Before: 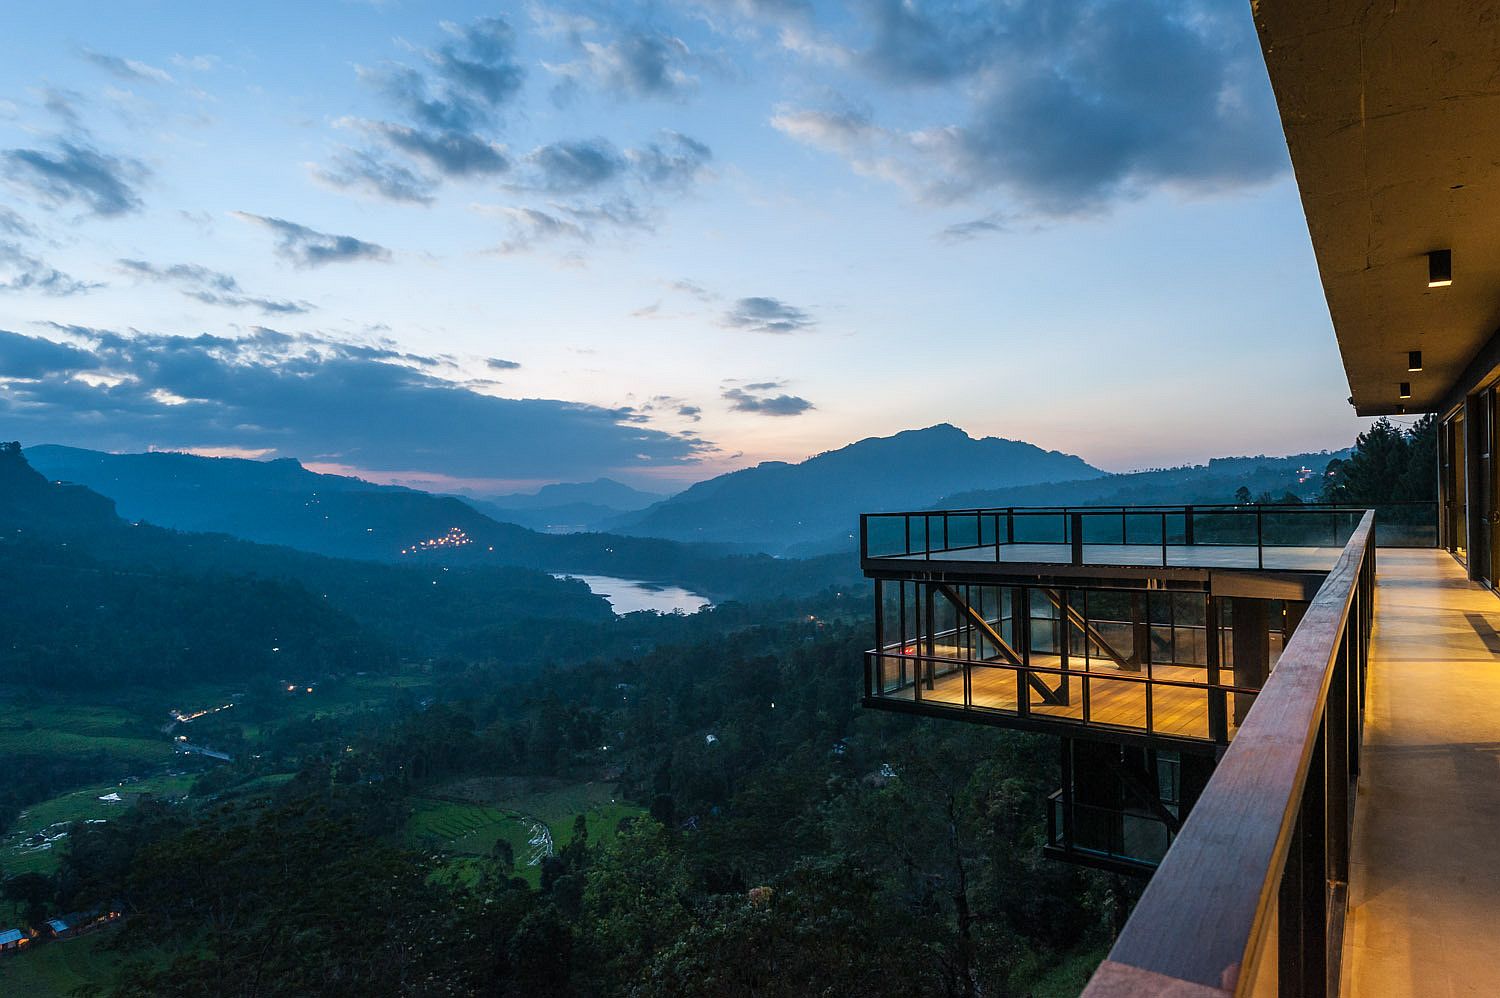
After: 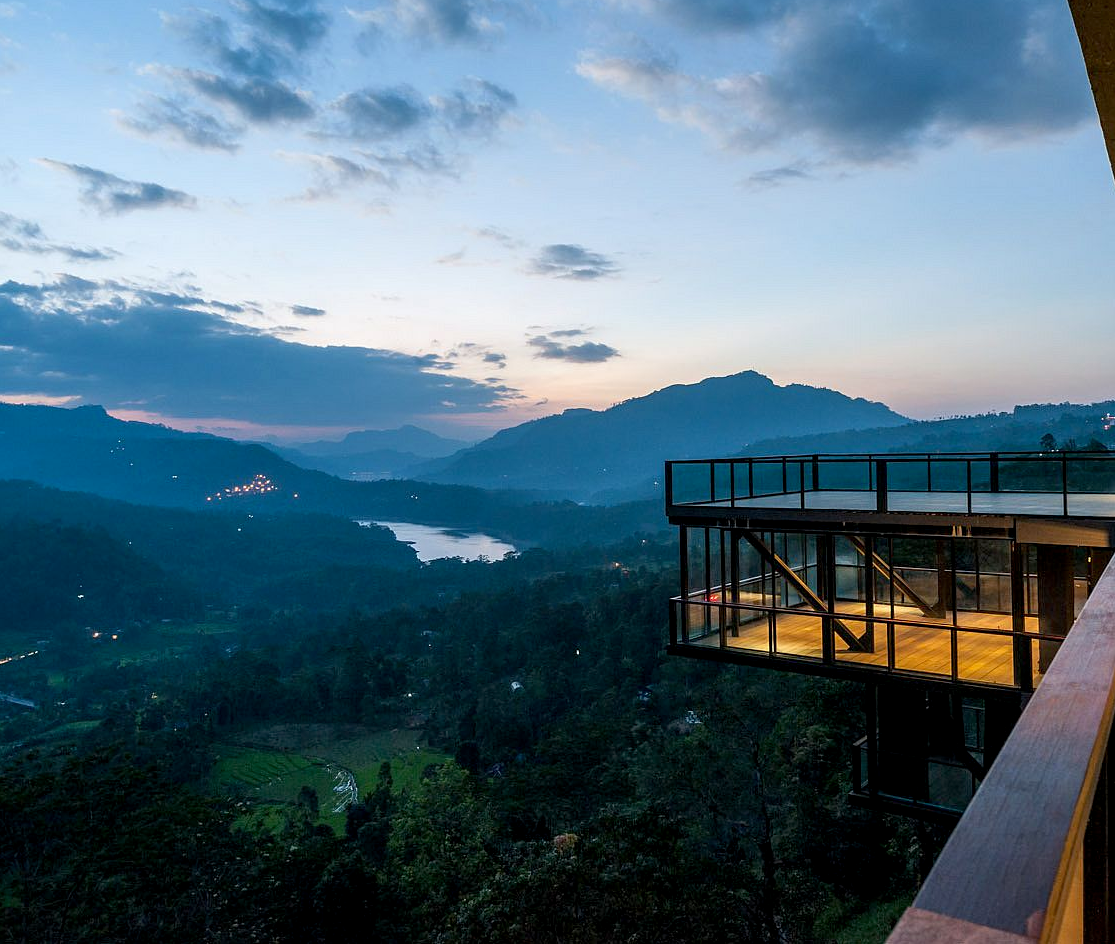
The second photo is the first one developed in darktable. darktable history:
exposure: black level correction 0.005, exposure 0.016 EV, compensate highlight preservation false
crop and rotate: left 13.054%, top 5.376%, right 12.547%
